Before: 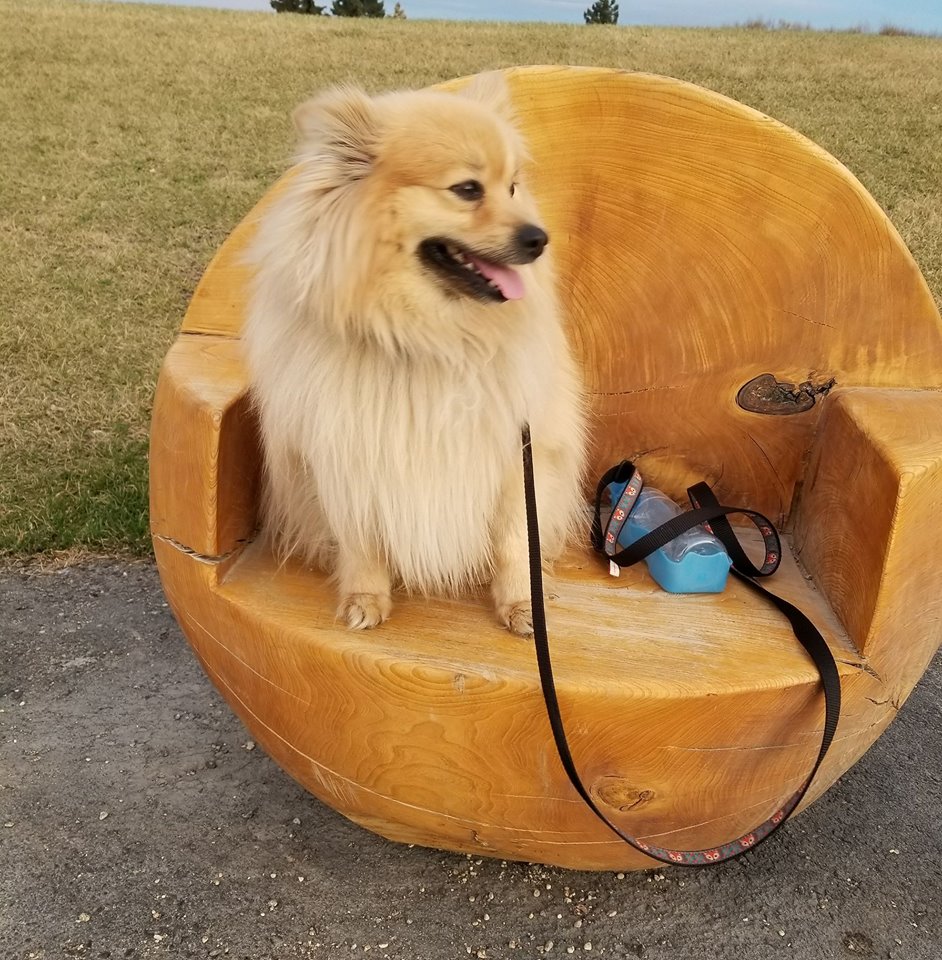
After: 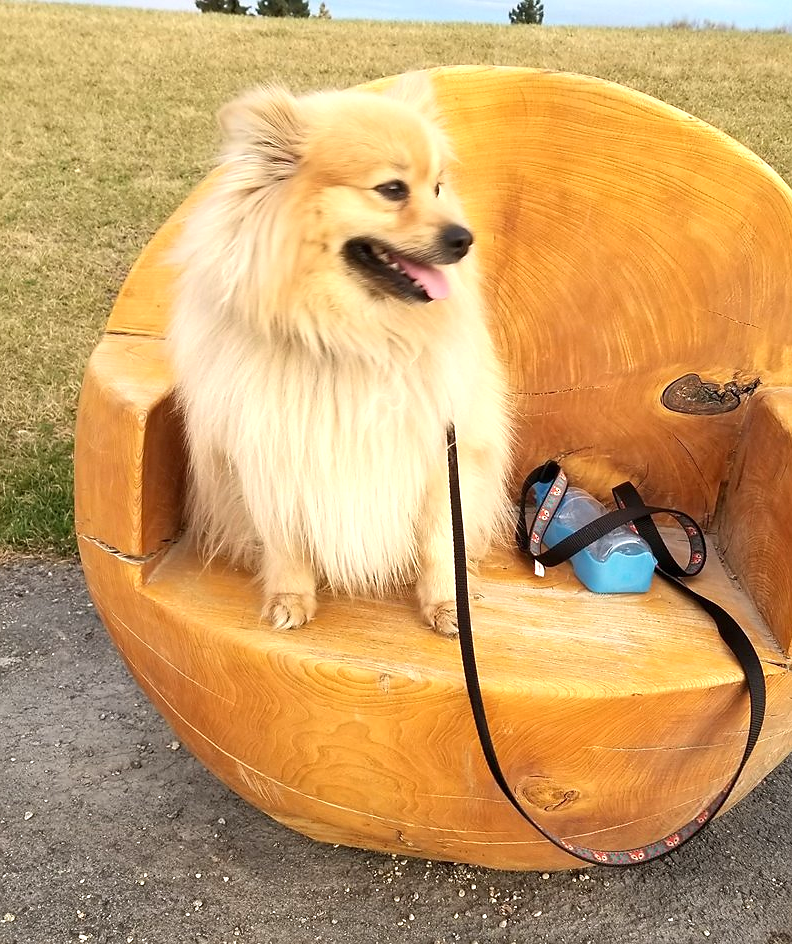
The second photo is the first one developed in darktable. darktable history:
exposure: black level correction 0, exposure 0.68 EV, compensate exposure bias true, compensate highlight preservation false
crop: left 8.026%, right 7.374%
sharpen: radius 1, threshold 1
